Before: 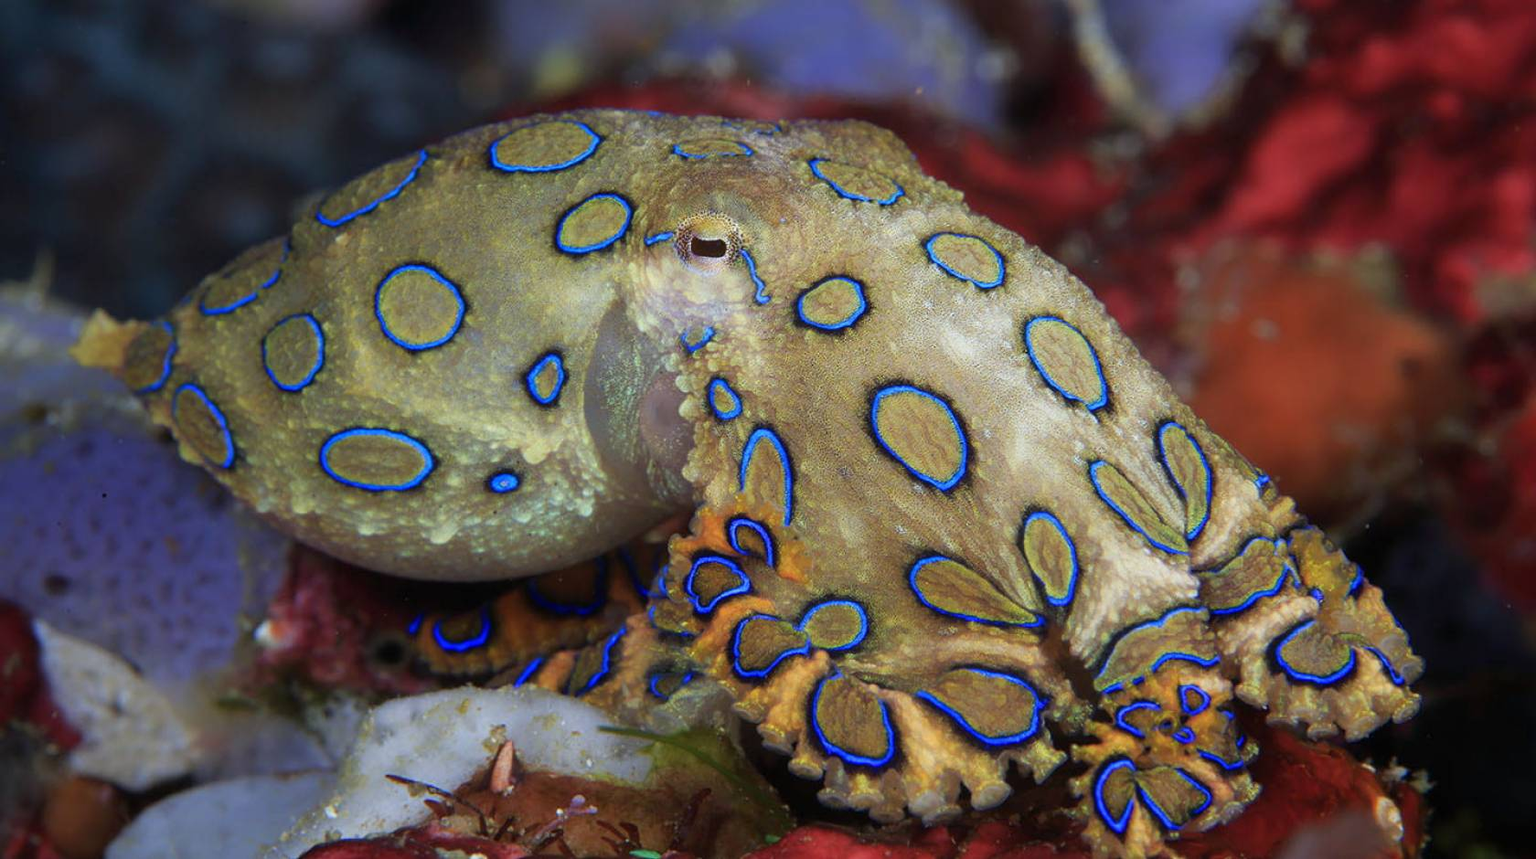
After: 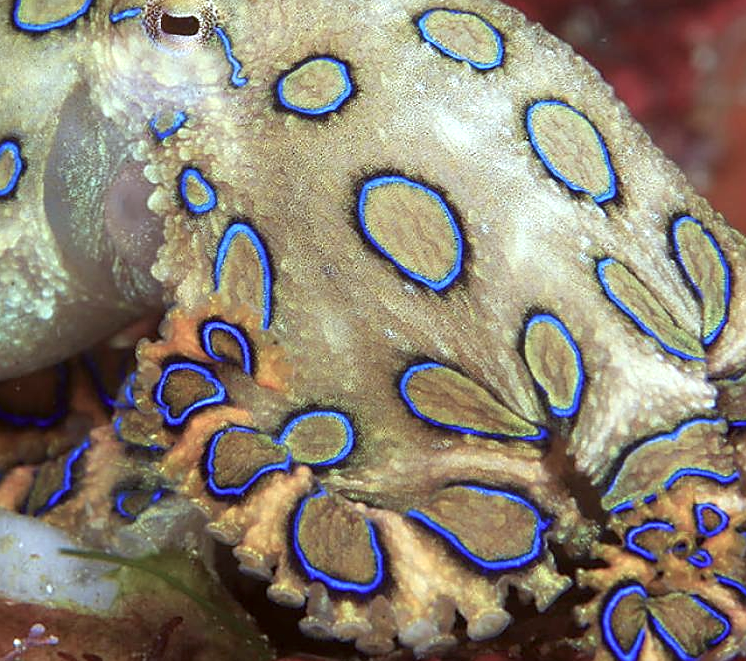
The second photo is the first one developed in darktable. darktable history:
color correction: highlights a* -4.98, highlights b* -3.76, shadows a* 3.83, shadows b* 4.08
sharpen: radius 1.864, amount 0.398, threshold 1.271
exposure: exposure 0.559 EV, compensate highlight preservation false
color balance: input saturation 80.07%
crop: left 35.432%, top 26.233%, right 20.145%, bottom 3.432%
